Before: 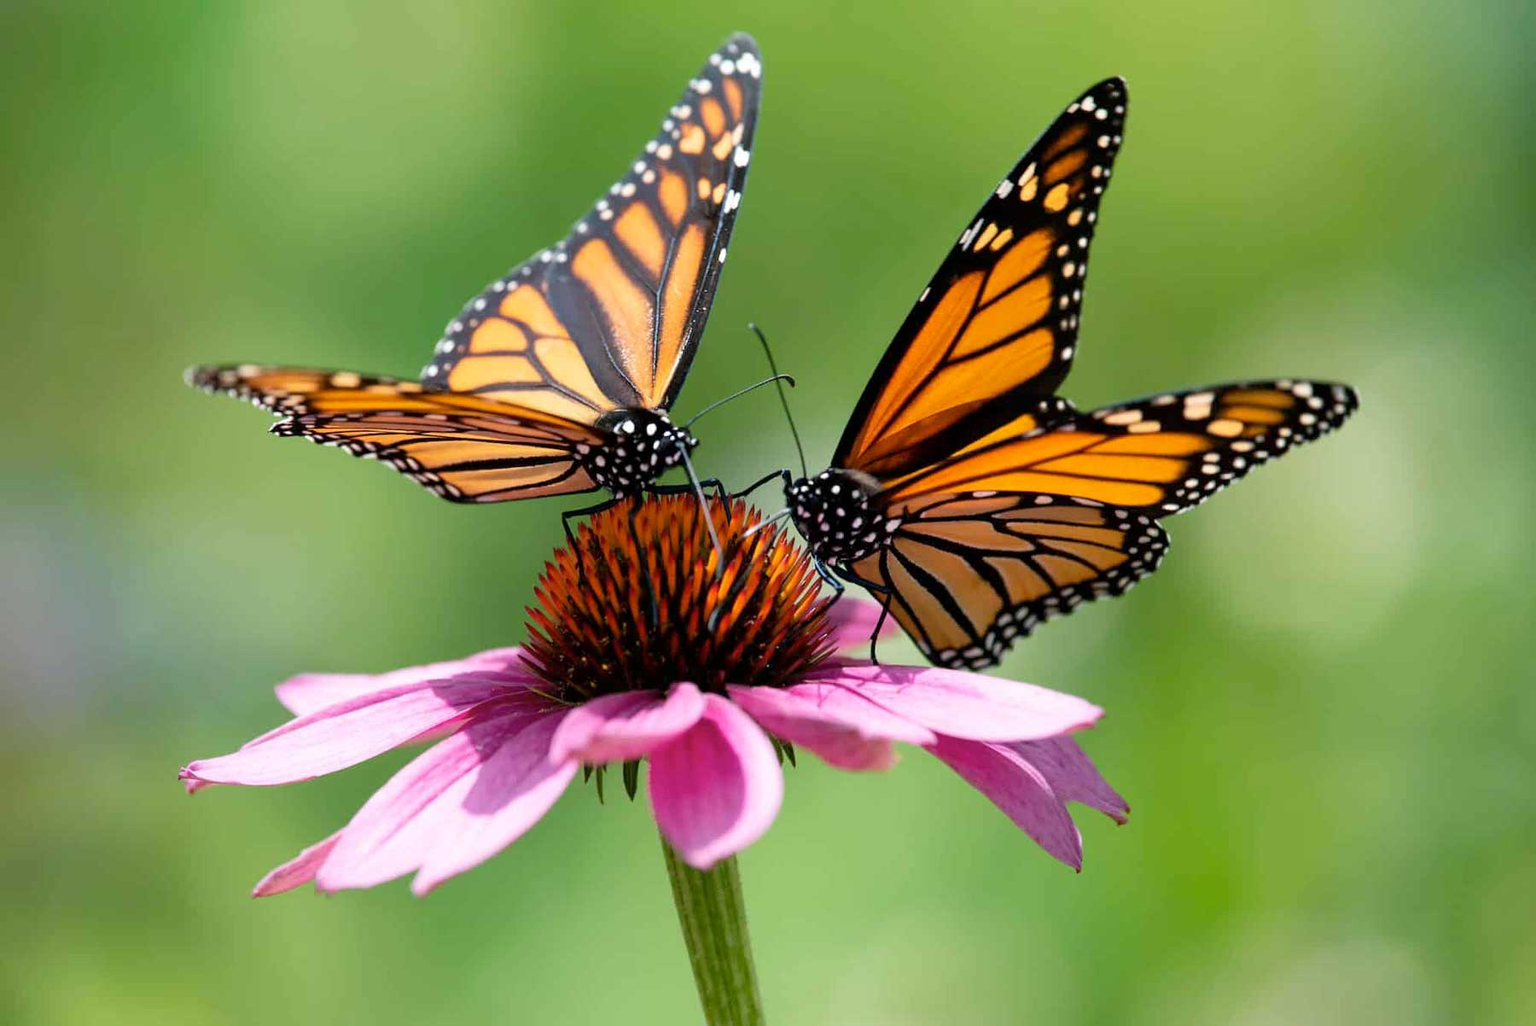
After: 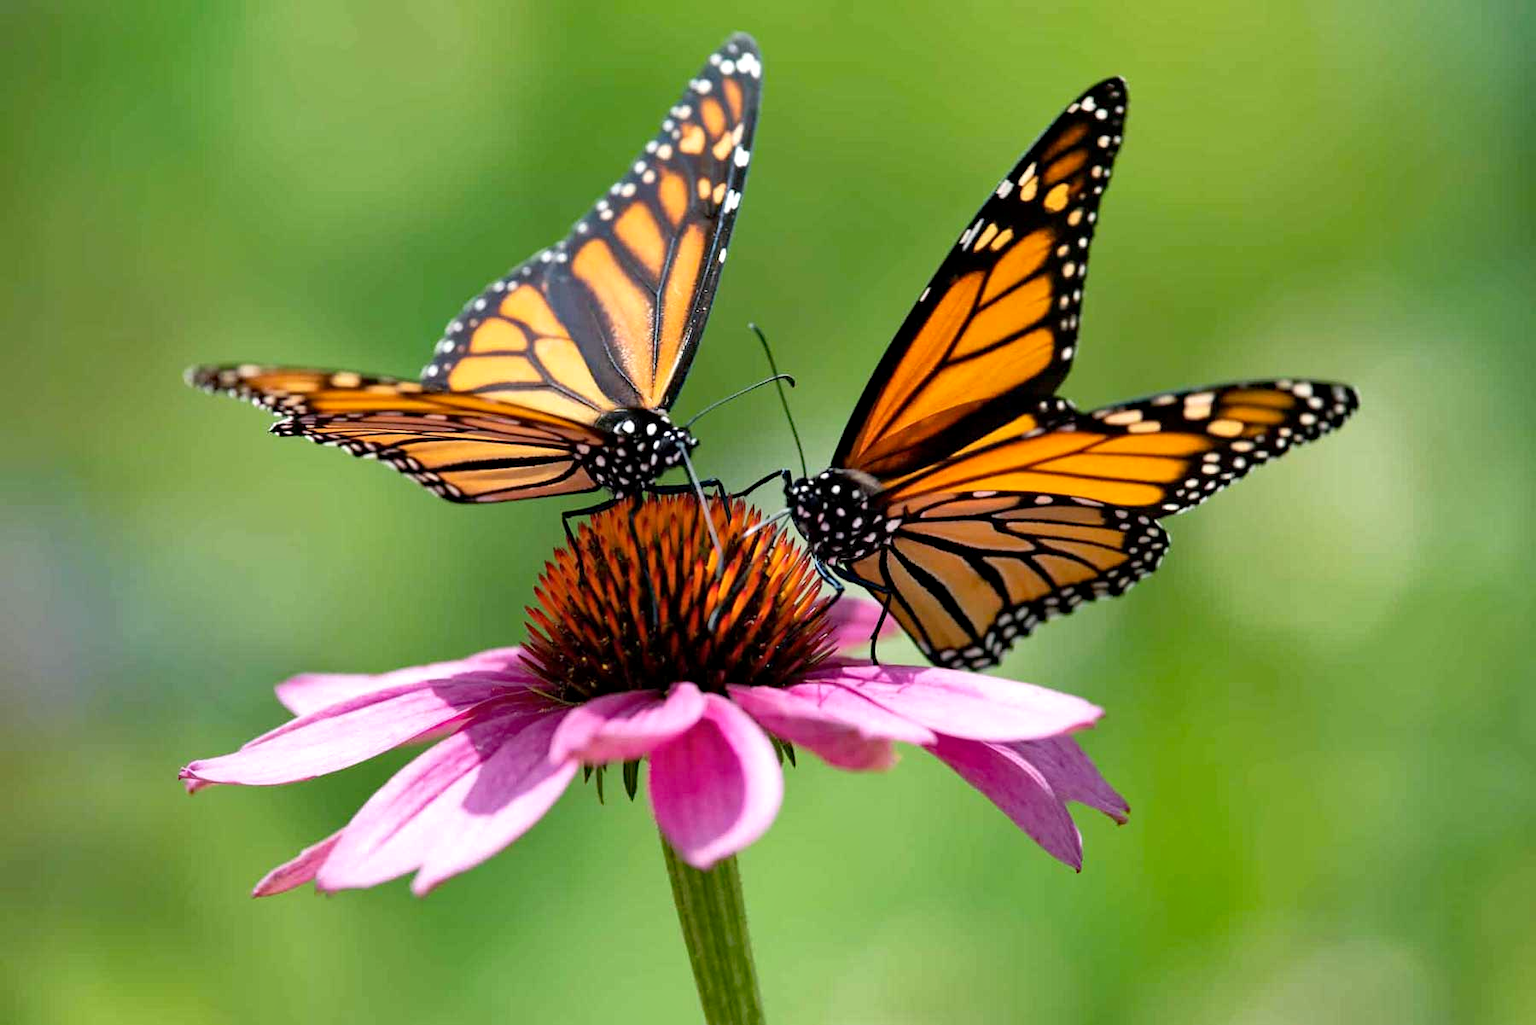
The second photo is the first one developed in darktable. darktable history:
exposure: black level correction 0.001, exposure 0.14 EV, compensate highlight preservation false
shadows and highlights: soften with gaussian
haze removal: compatibility mode true, adaptive false
